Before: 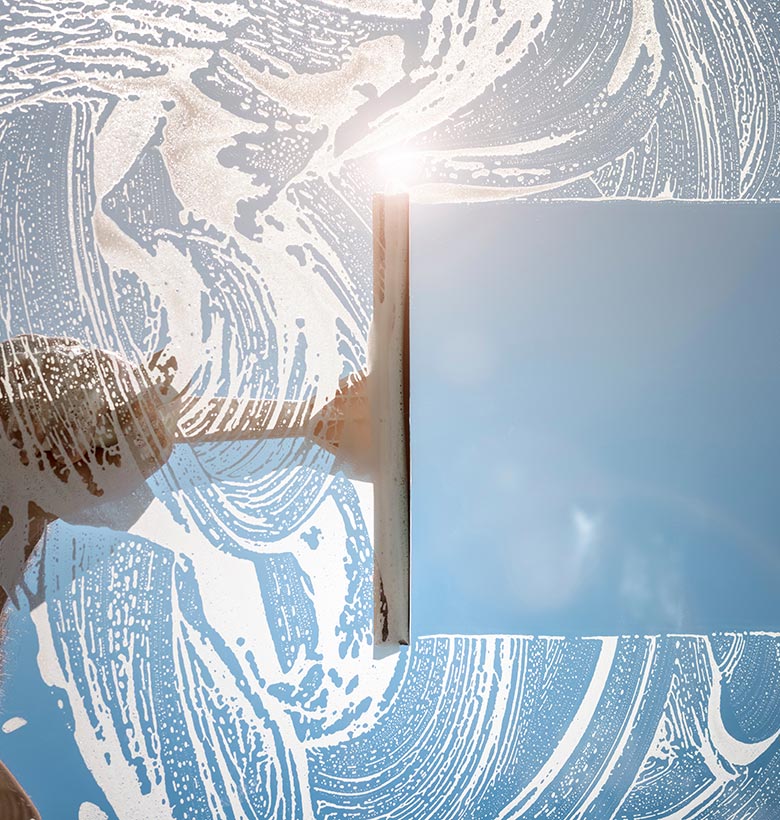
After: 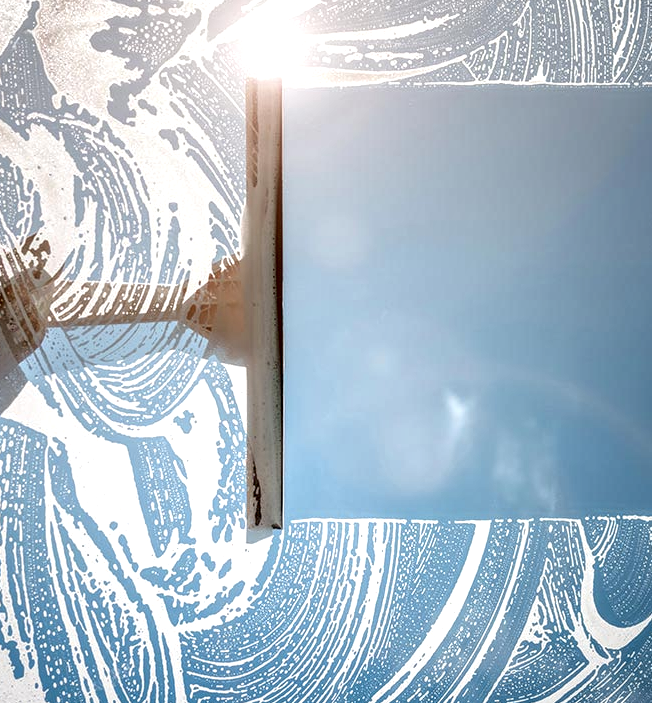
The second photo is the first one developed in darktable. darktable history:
local contrast: detail 160%
crop: left 16.315%, top 14.246%
